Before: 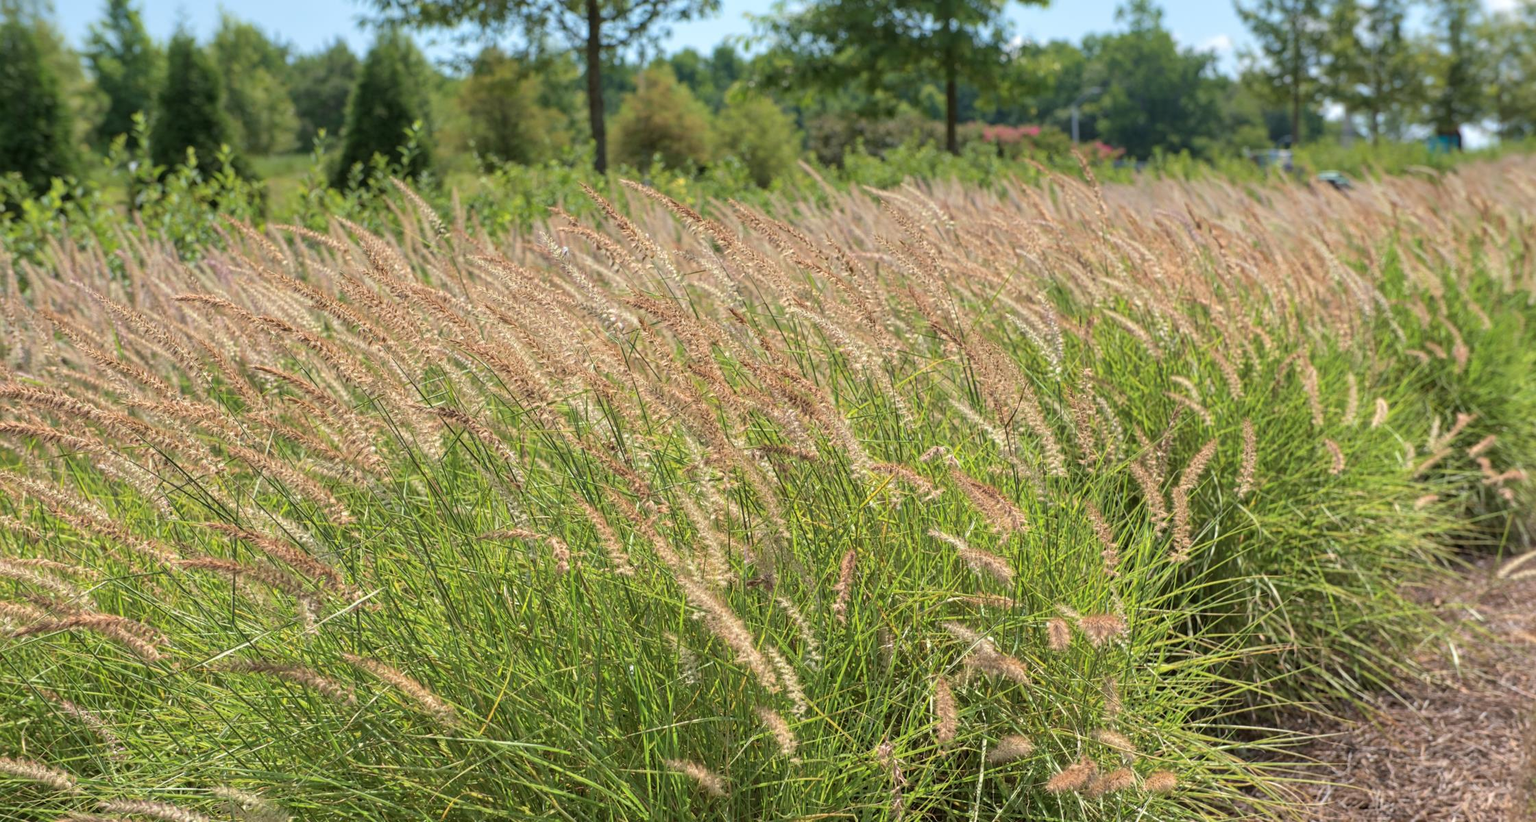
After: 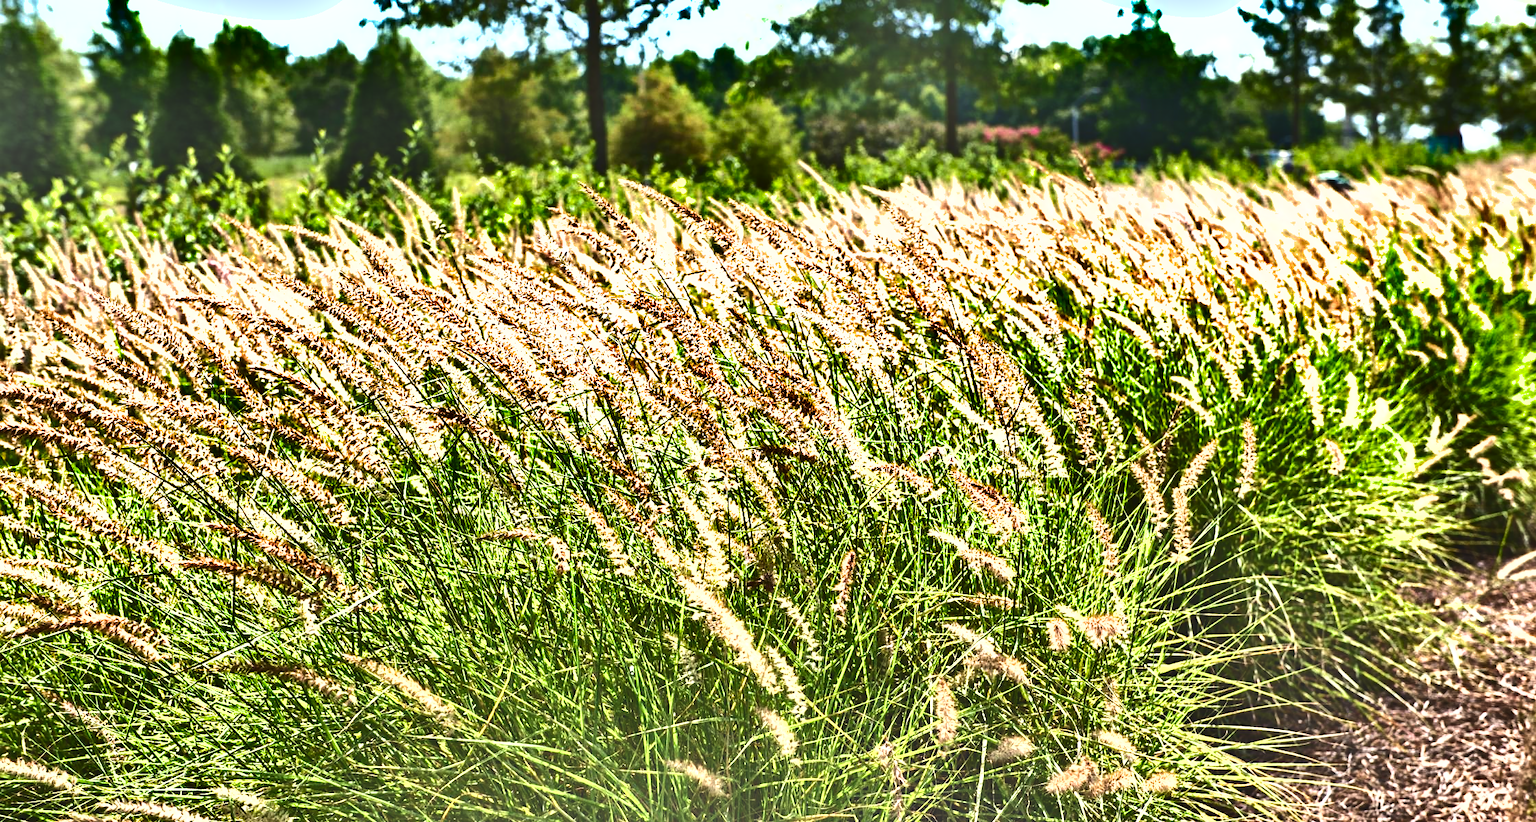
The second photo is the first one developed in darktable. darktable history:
exposure: black level correction -0.023, exposure 1.396 EV, compensate highlight preservation false
shadows and highlights: shadows 20.96, highlights -82.52, soften with gaussian
